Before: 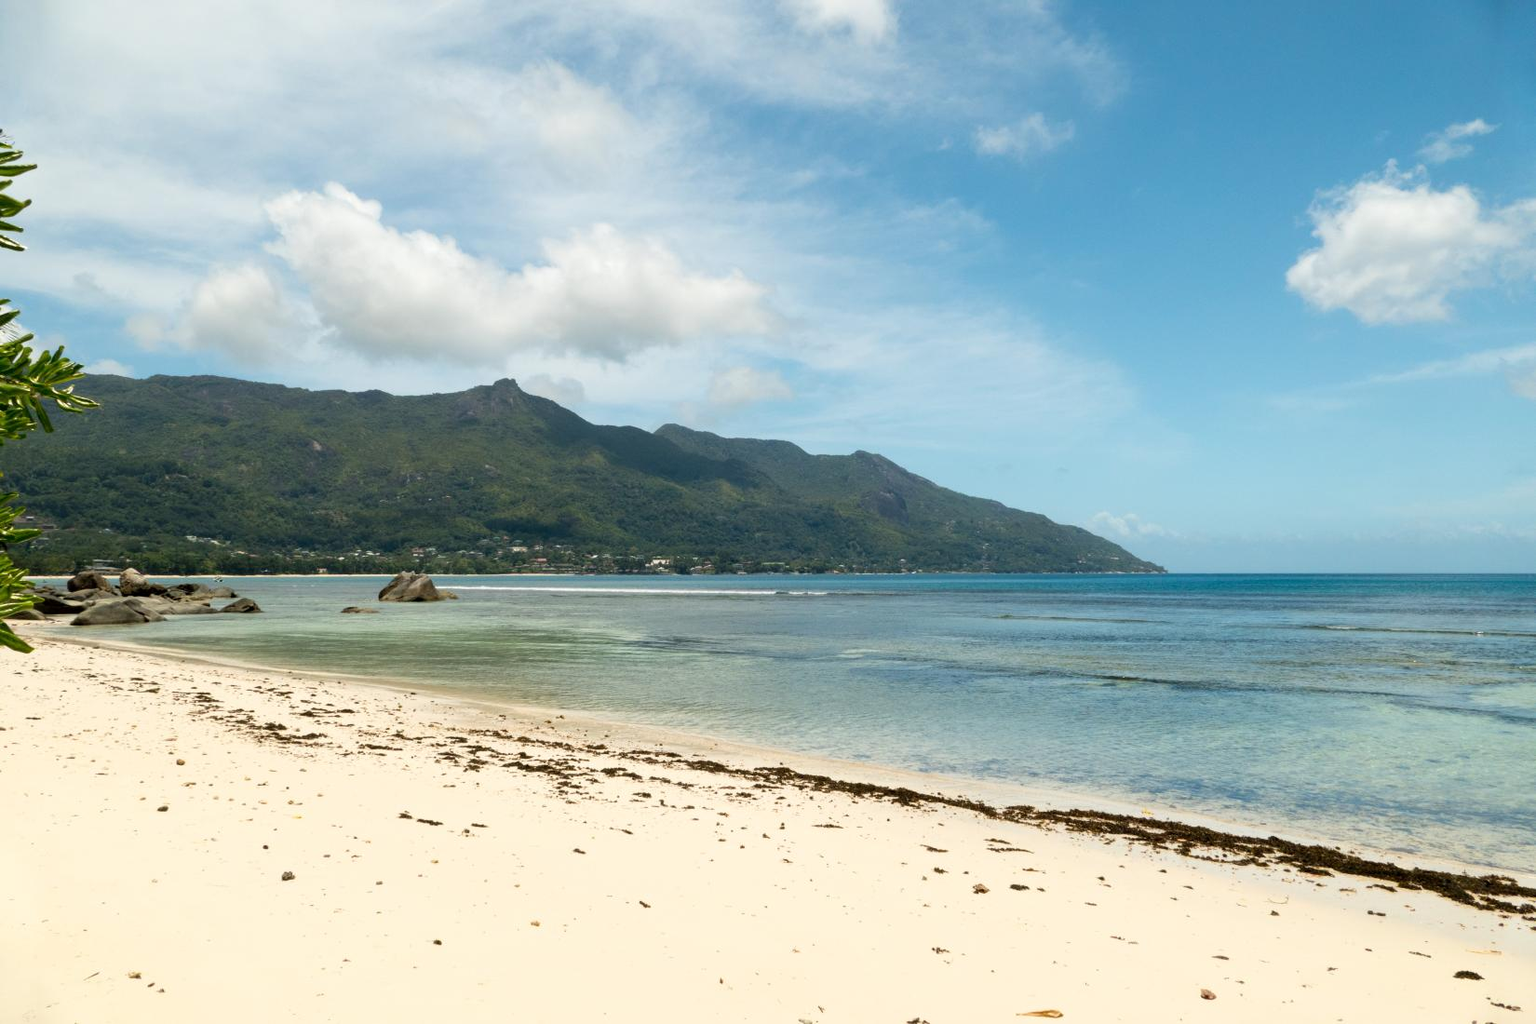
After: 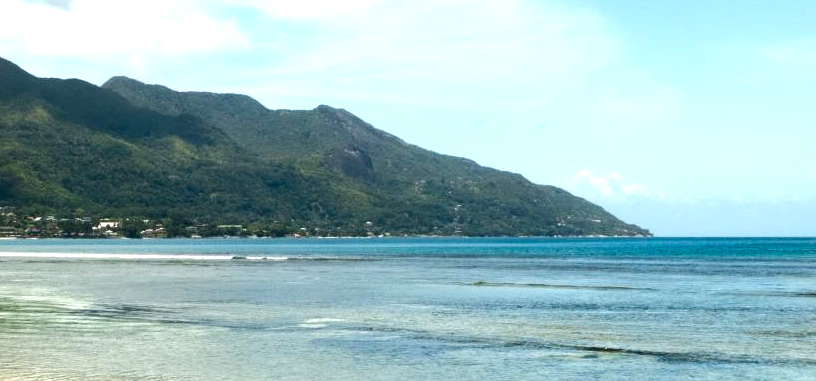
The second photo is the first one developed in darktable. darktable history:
exposure: exposure 0.167 EV, compensate exposure bias true, compensate highlight preservation false
color balance rgb: shadows lift › hue 84.58°, highlights gain › luminance 10.307%, perceptual saturation grading › global saturation 20%, perceptual saturation grading › highlights -50.542%, perceptual saturation grading › shadows 30.817%, perceptual brilliance grading › highlights 17.552%, perceptual brilliance grading › mid-tones 30.718%, perceptual brilliance grading › shadows -31.444%
crop: left 36.482%, top 34.538%, right 13.201%, bottom 30.768%
